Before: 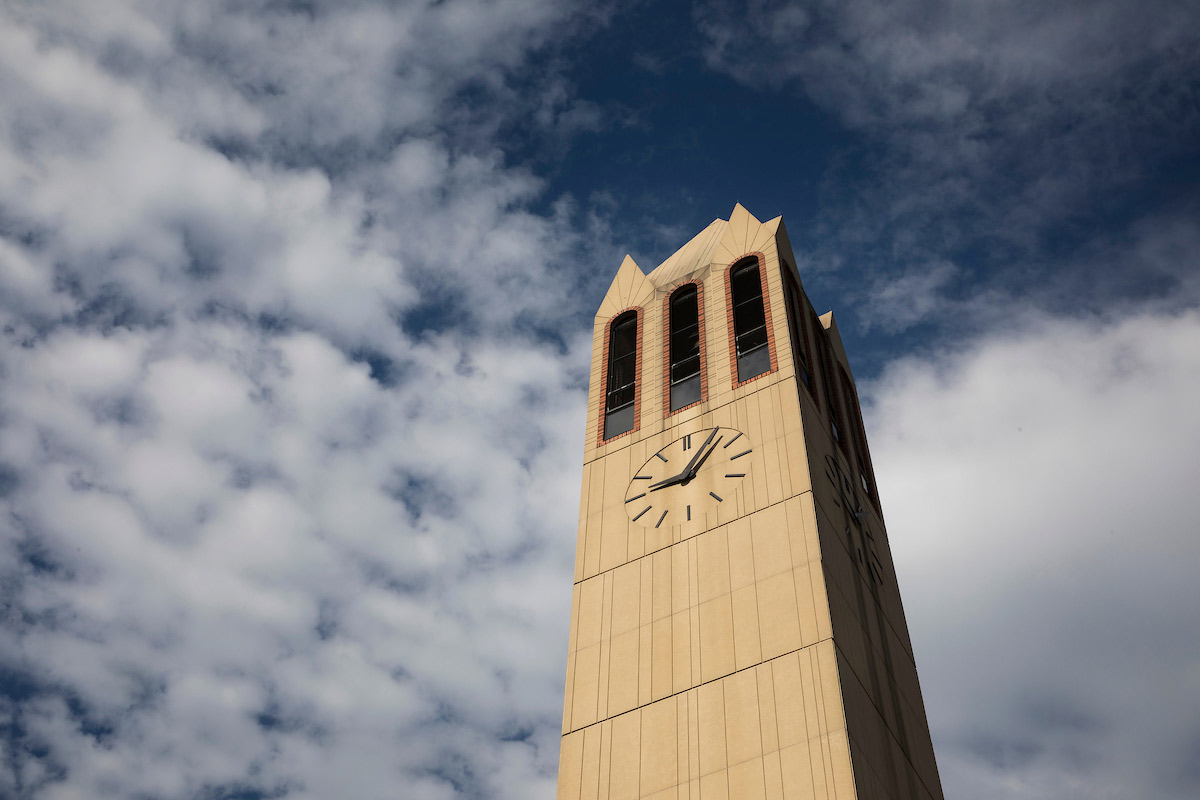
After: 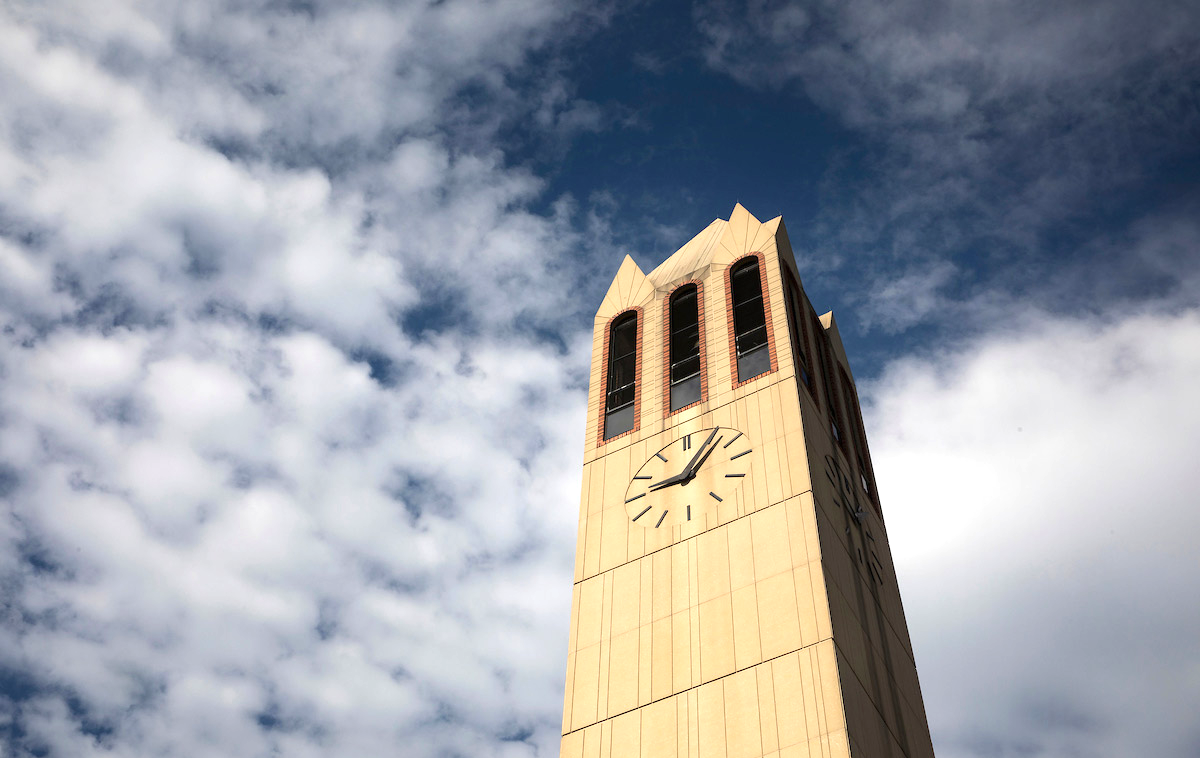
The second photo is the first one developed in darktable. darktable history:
crop and rotate: top 0.007%, bottom 5.184%
tone equalizer: -8 EV -0.747 EV, -7 EV -0.728 EV, -6 EV -0.639 EV, -5 EV -0.398 EV, -3 EV 0.38 EV, -2 EV 0.6 EV, -1 EV 0.68 EV, +0 EV 0.744 EV, smoothing diameter 24.93%, edges refinement/feathering 6.56, preserve details guided filter
